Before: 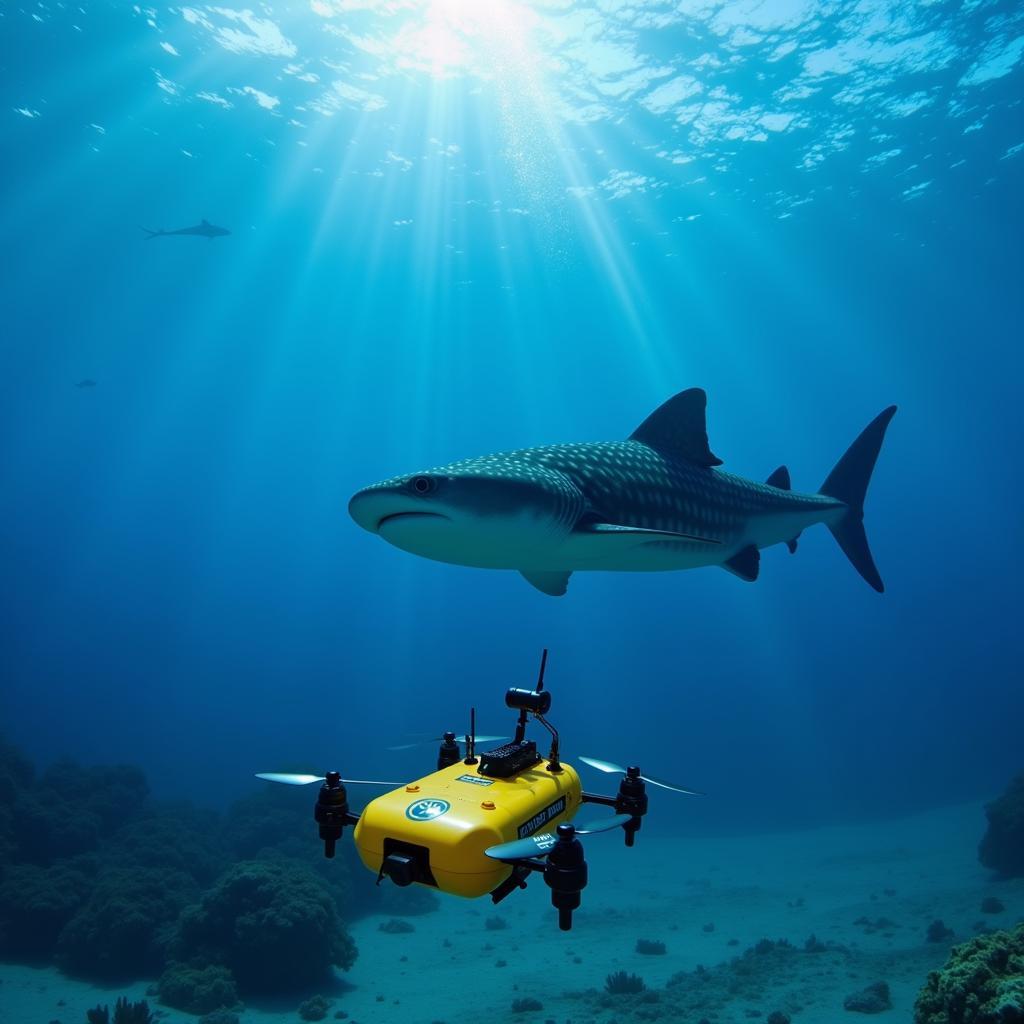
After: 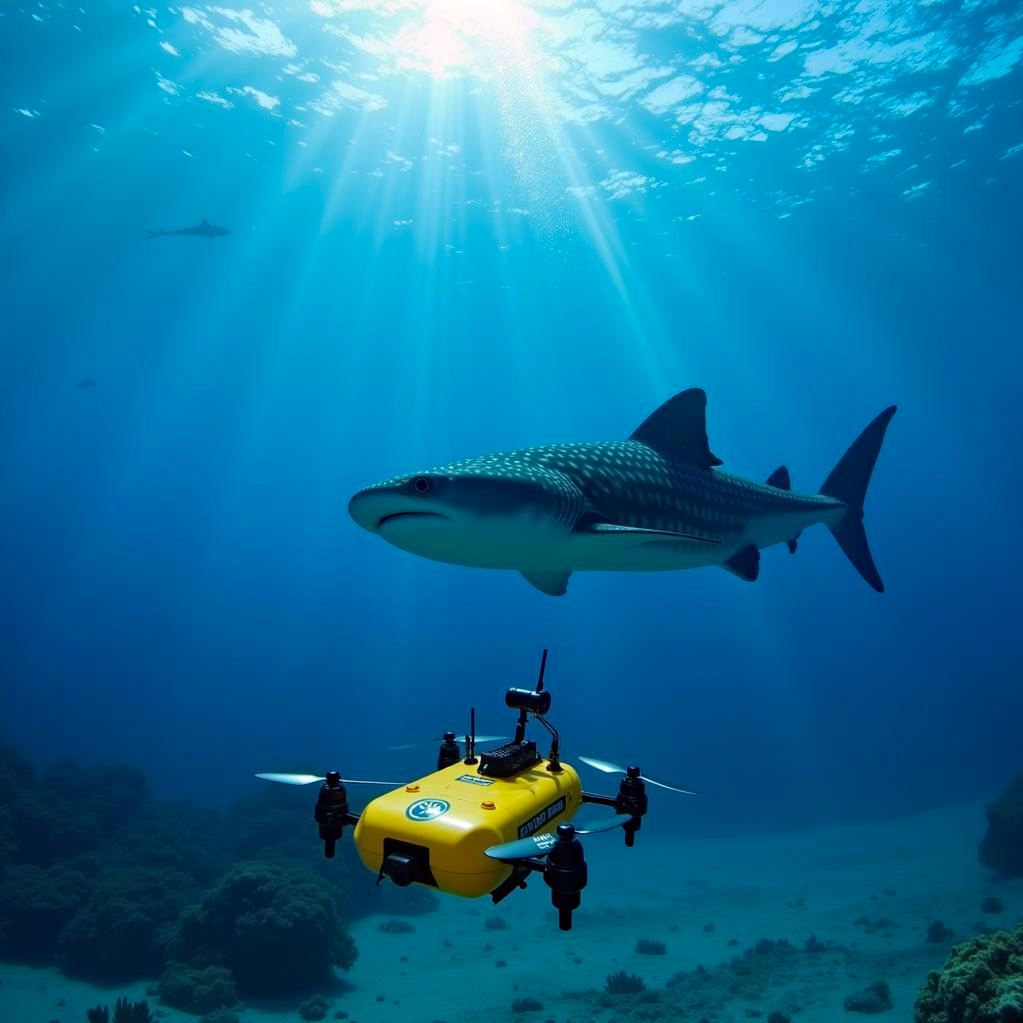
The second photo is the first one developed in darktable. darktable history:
crop: left 0.009%
haze removal: compatibility mode true, adaptive false
